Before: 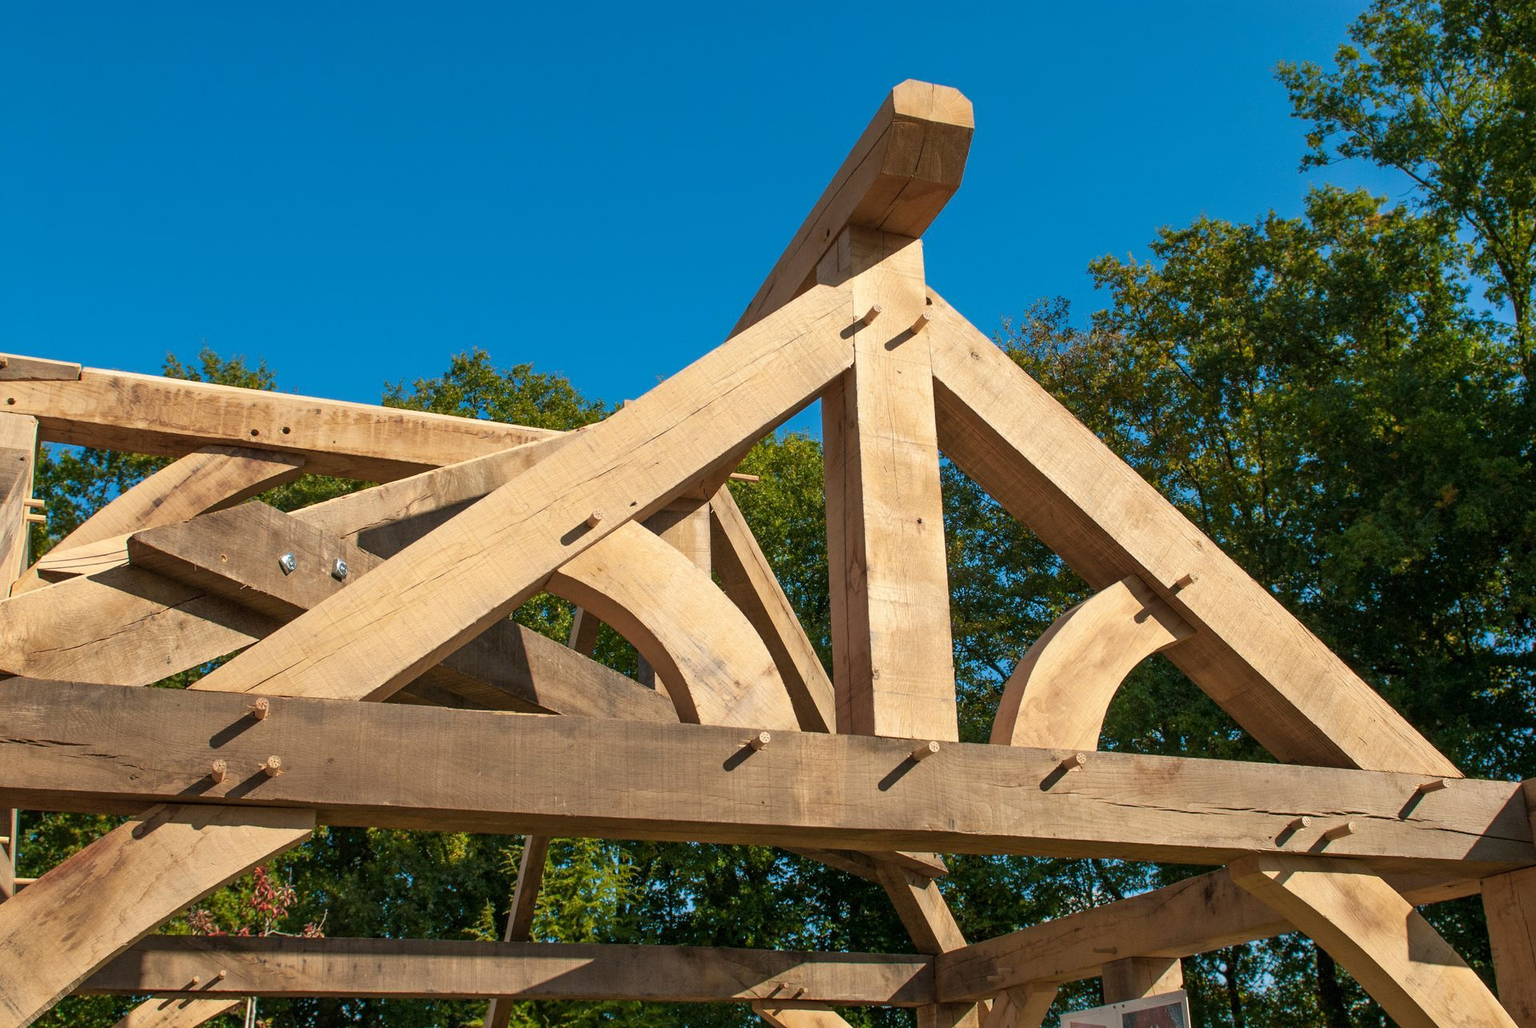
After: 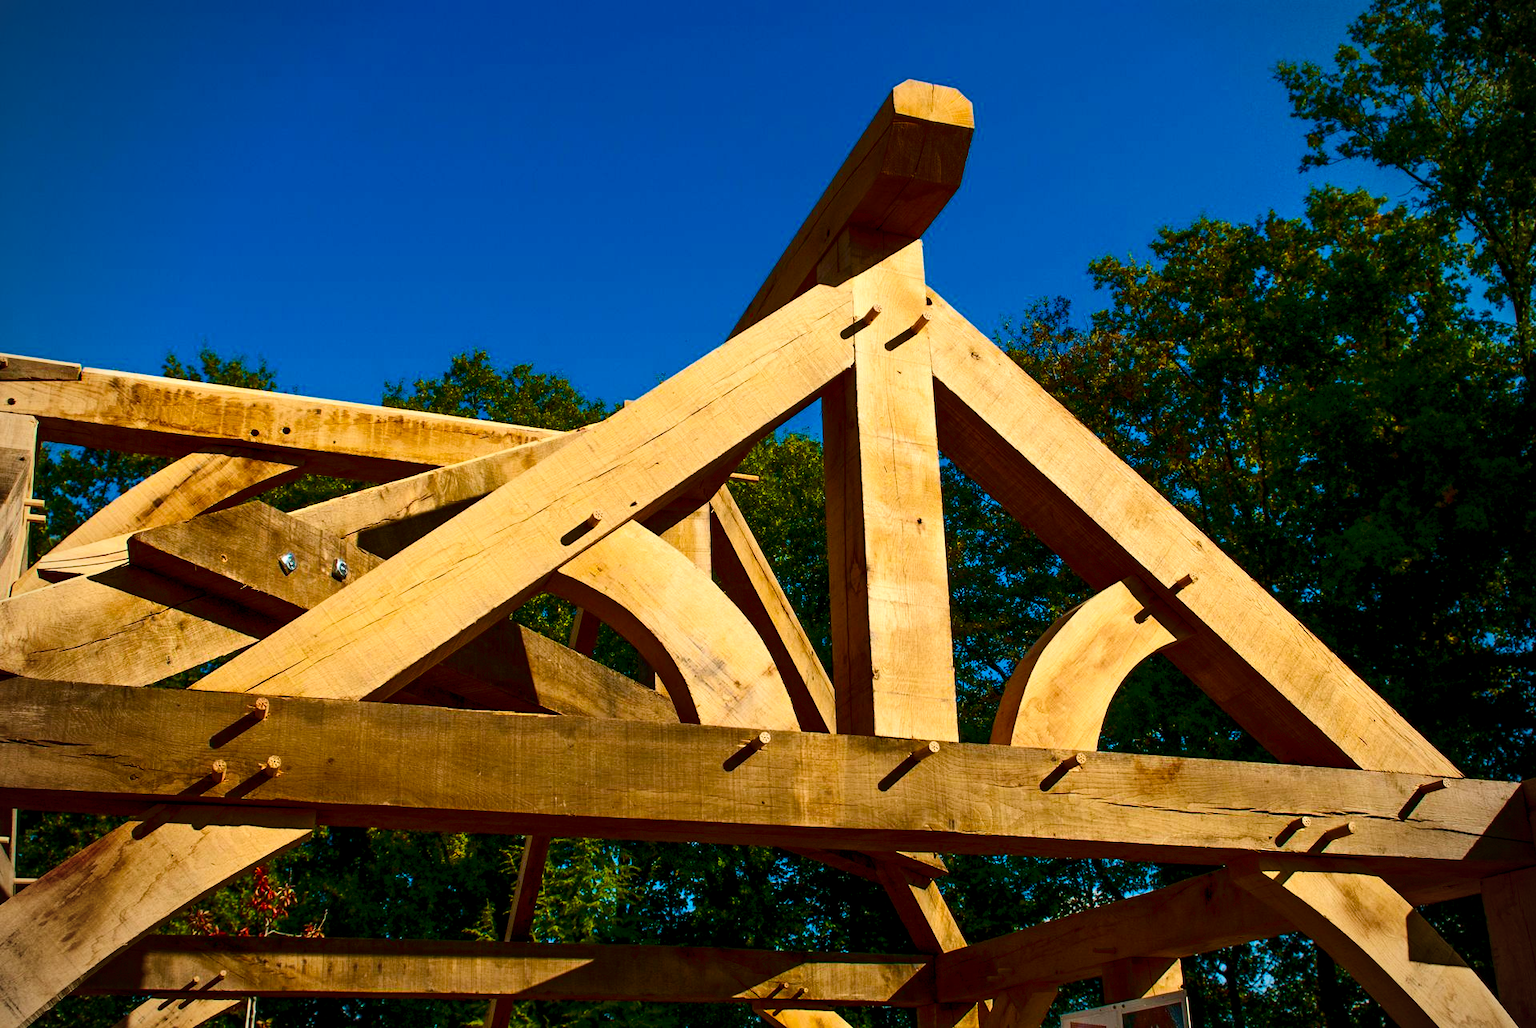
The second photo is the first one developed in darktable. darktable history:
exposure: black level correction 0.01, exposure 0.016 EV, compensate exposure bias true, compensate highlight preservation false
contrast brightness saturation: contrast 0.237, brightness -0.228, saturation 0.14
color balance rgb: perceptual saturation grading › global saturation 4.222%, global vibrance 20%
velvia: strength 31.59%, mid-tones bias 0.206
vignetting: fall-off radius 61.21%, brightness -0.686, unbound false
